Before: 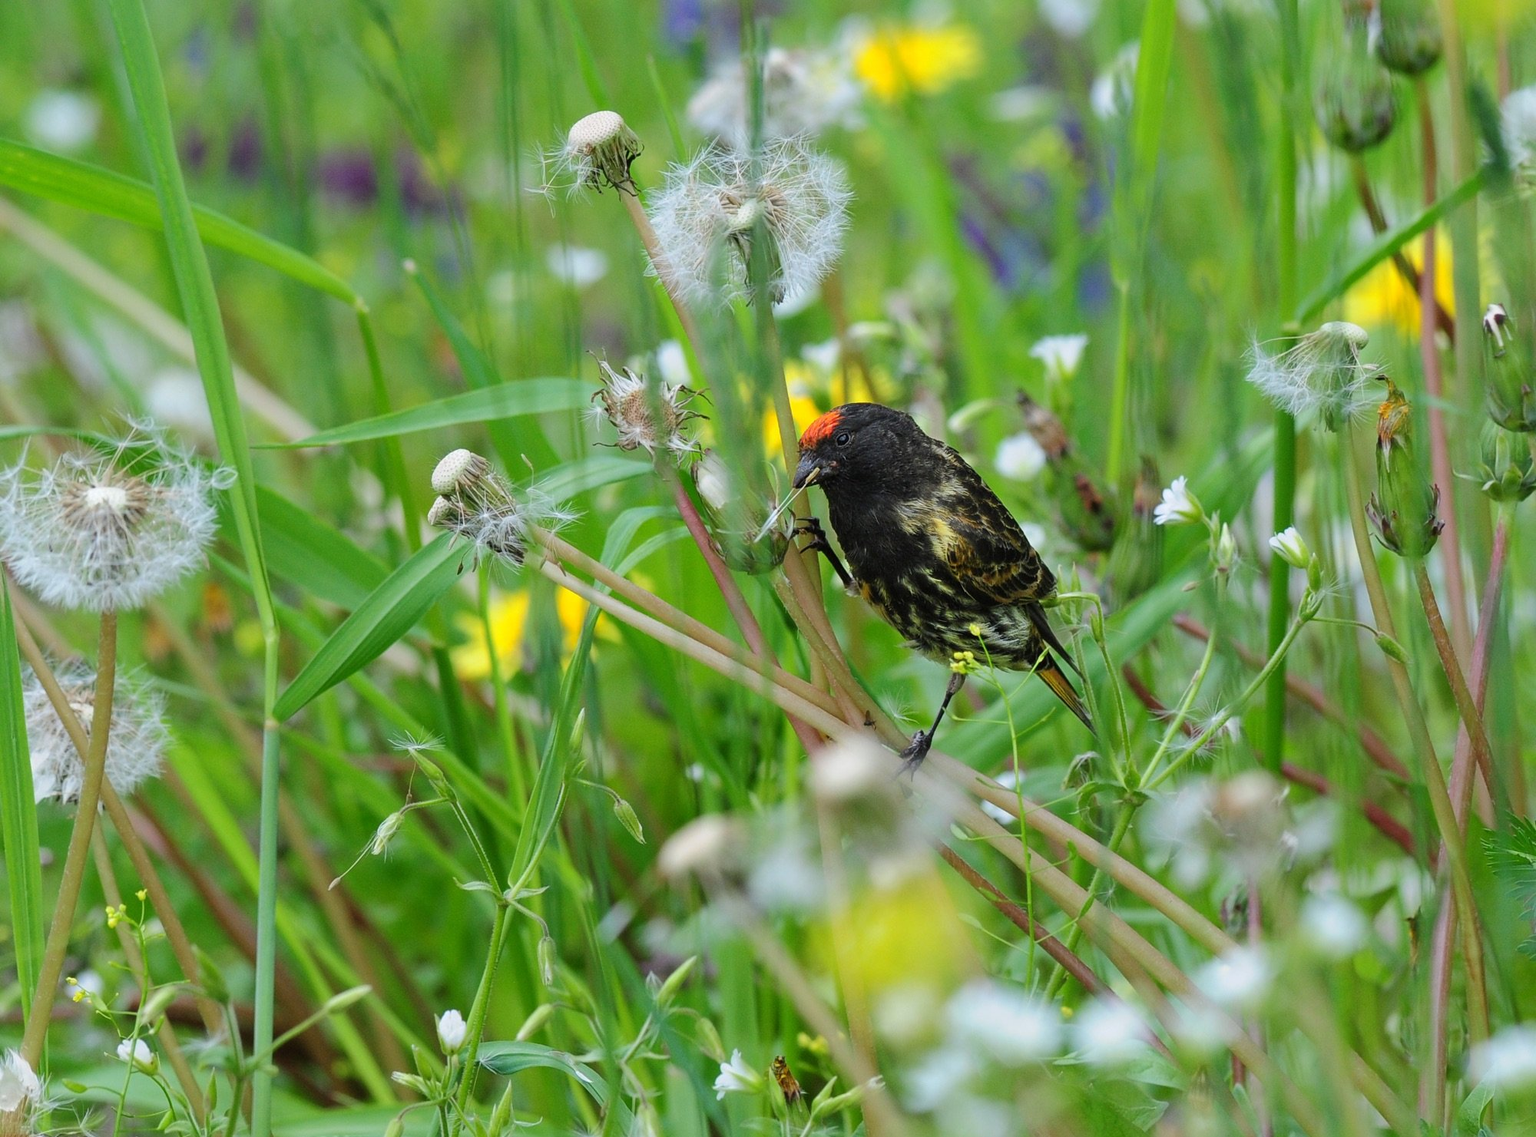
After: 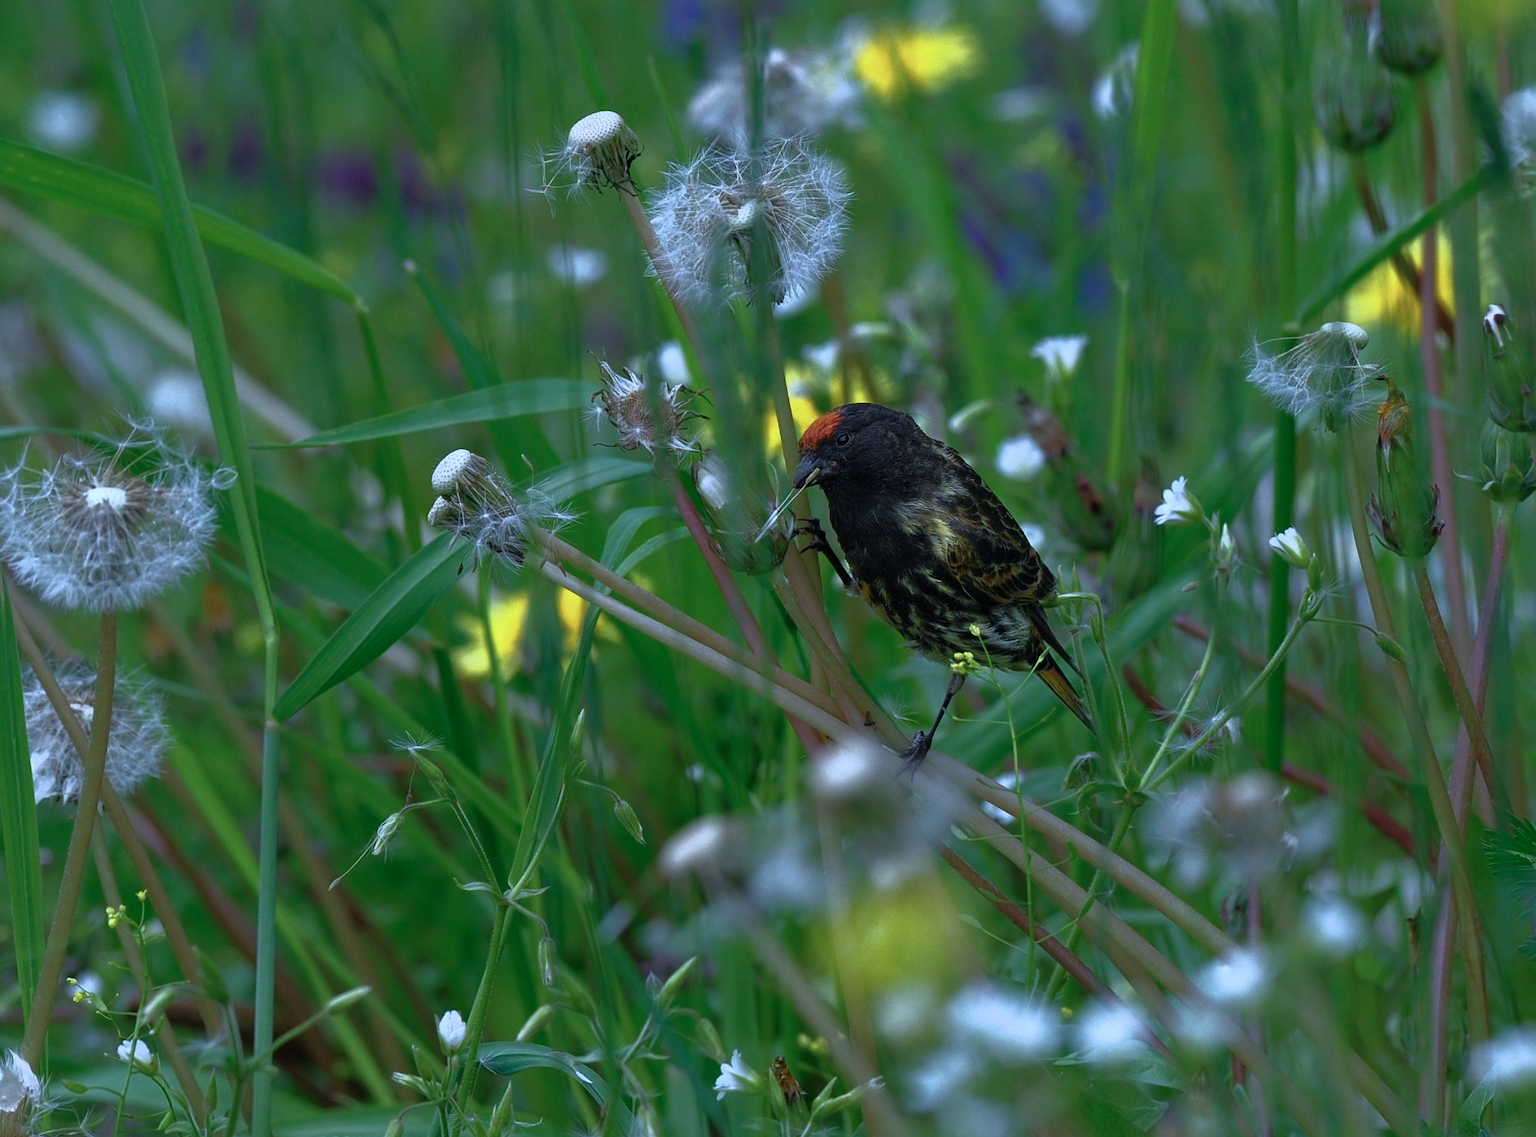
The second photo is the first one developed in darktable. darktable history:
color calibration: illuminant custom, x 0.39, y 0.392, temperature 3856.94 K
base curve: curves: ch0 [(0, 0) (0.564, 0.291) (0.802, 0.731) (1, 1)]
